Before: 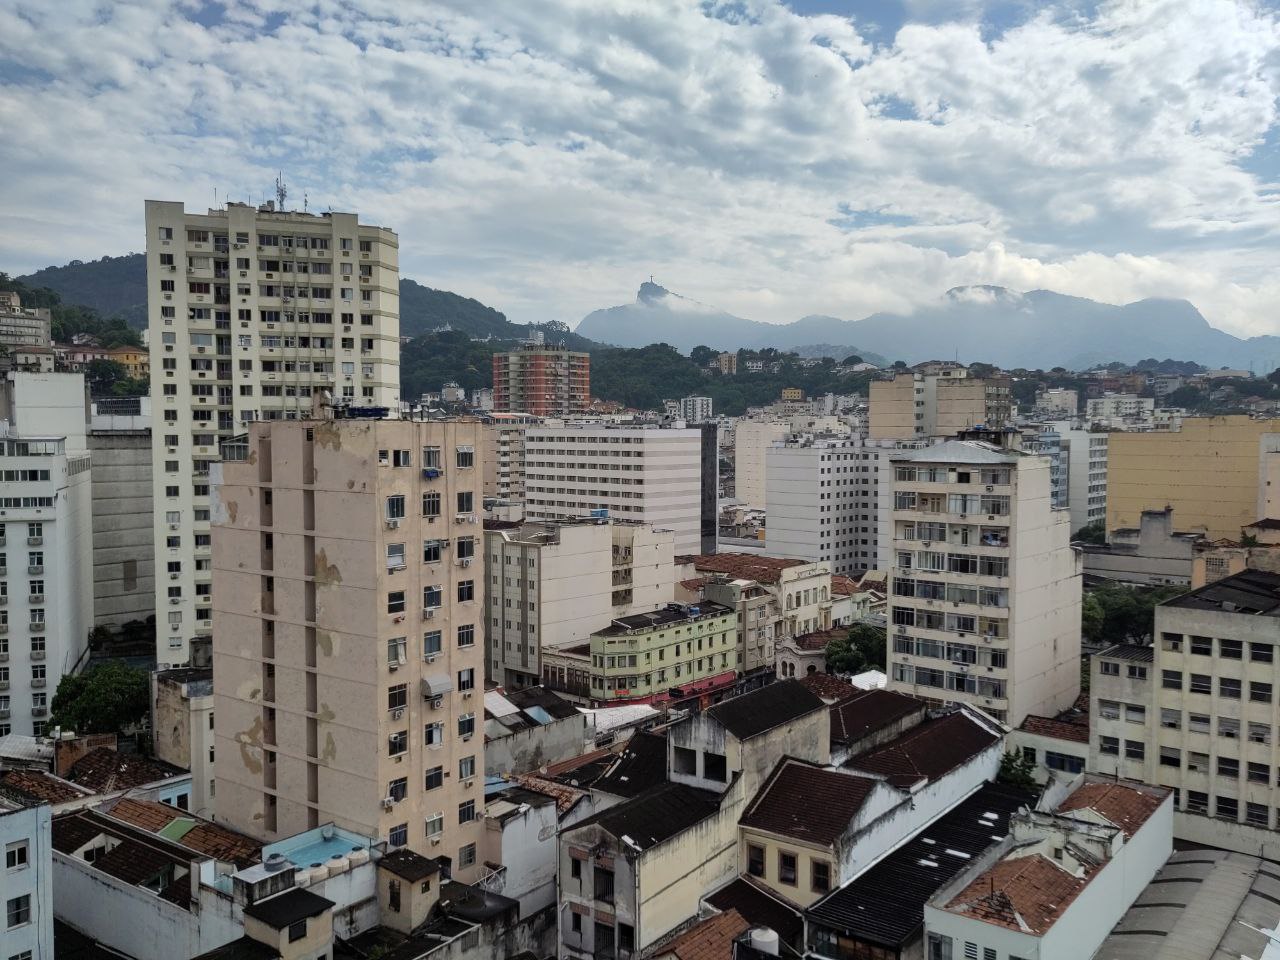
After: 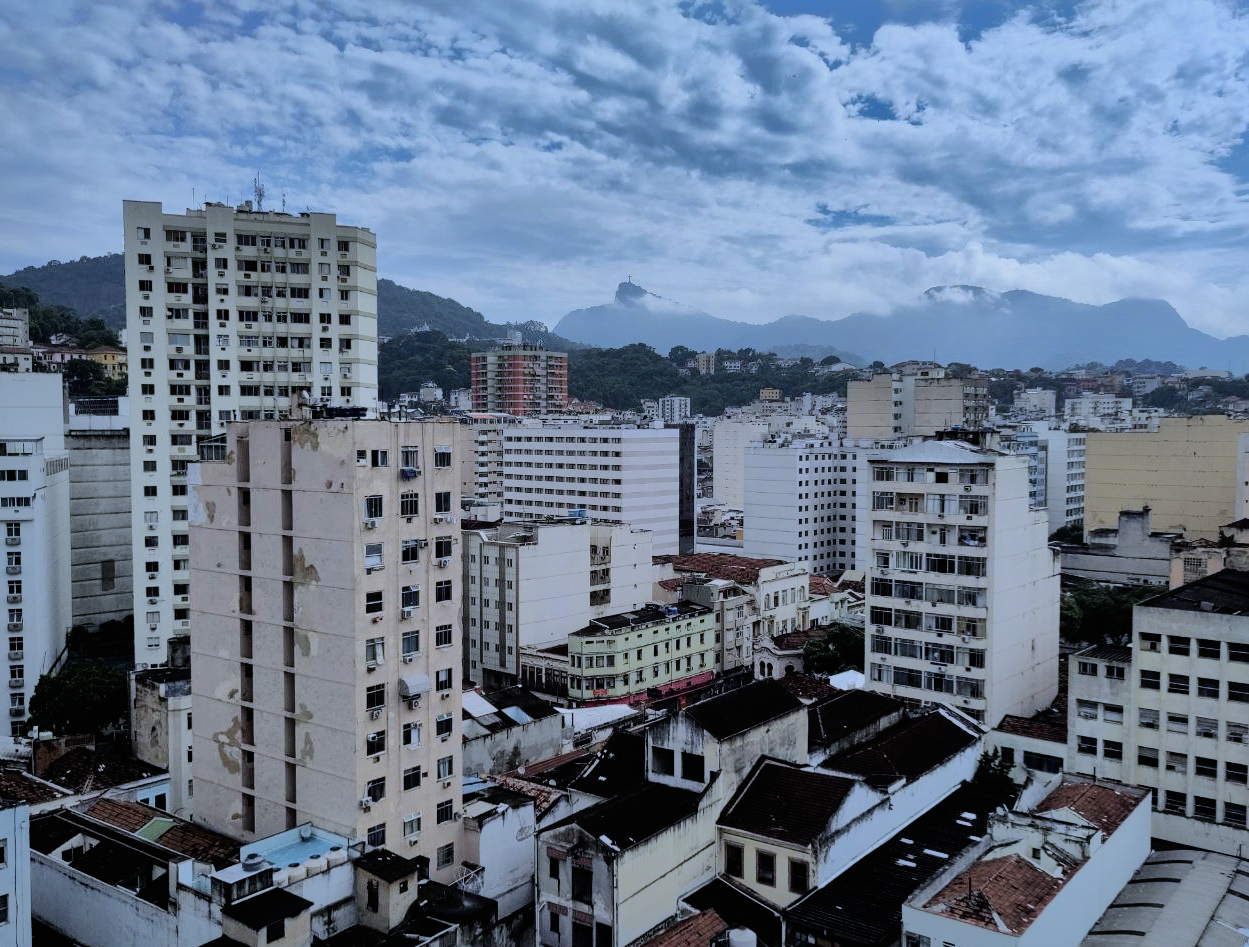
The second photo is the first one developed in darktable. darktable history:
crop and rotate: left 1.774%, right 0.633%, bottom 1.28%
white balance: red 0.926, green 1.003, blue 1.133
tone curve: curves: ch0 [(0, 0.003) (0.117, 0.101) (0.257, 0.246) (0.408, 0.432) (0.632, 0.716) (0.795, 0.884) (1, 1)]; ch1 [(0, 0) (0.227, 0.197) (0.405, 0.421) (0.501, 0.501) (0.522, 0.526) (0.546, 0.564) (0.589, 0.602) (0.696, 0.761) (0.976, 0.992)]; ch2 [(0, 0) (0.208, 0.176) (0.377, 0.38) (0.5, 0.5) (0.537, 0.534) (0.571, 0.577) (0.627, 0.64) (0.698, 0.76) (1, 1)], color space Lab, independent channels, preserve colors none
color calibration: x 0.355, y 0.367, temperature 4700.38 K
shadows and highlights: shadows -19.91, highlights -73.15
tone equalizer: on, module defaults
filmic rgb: black relative exposure -7.75 EV, white relative exposure 4.4 EV, threshold 3 EV, hardness 3.76, latitude 50%, contrast 1.1, color science v5 (2021), contrast in shadows safe, contrast in highlights safe, enable highlight reconstruction true
